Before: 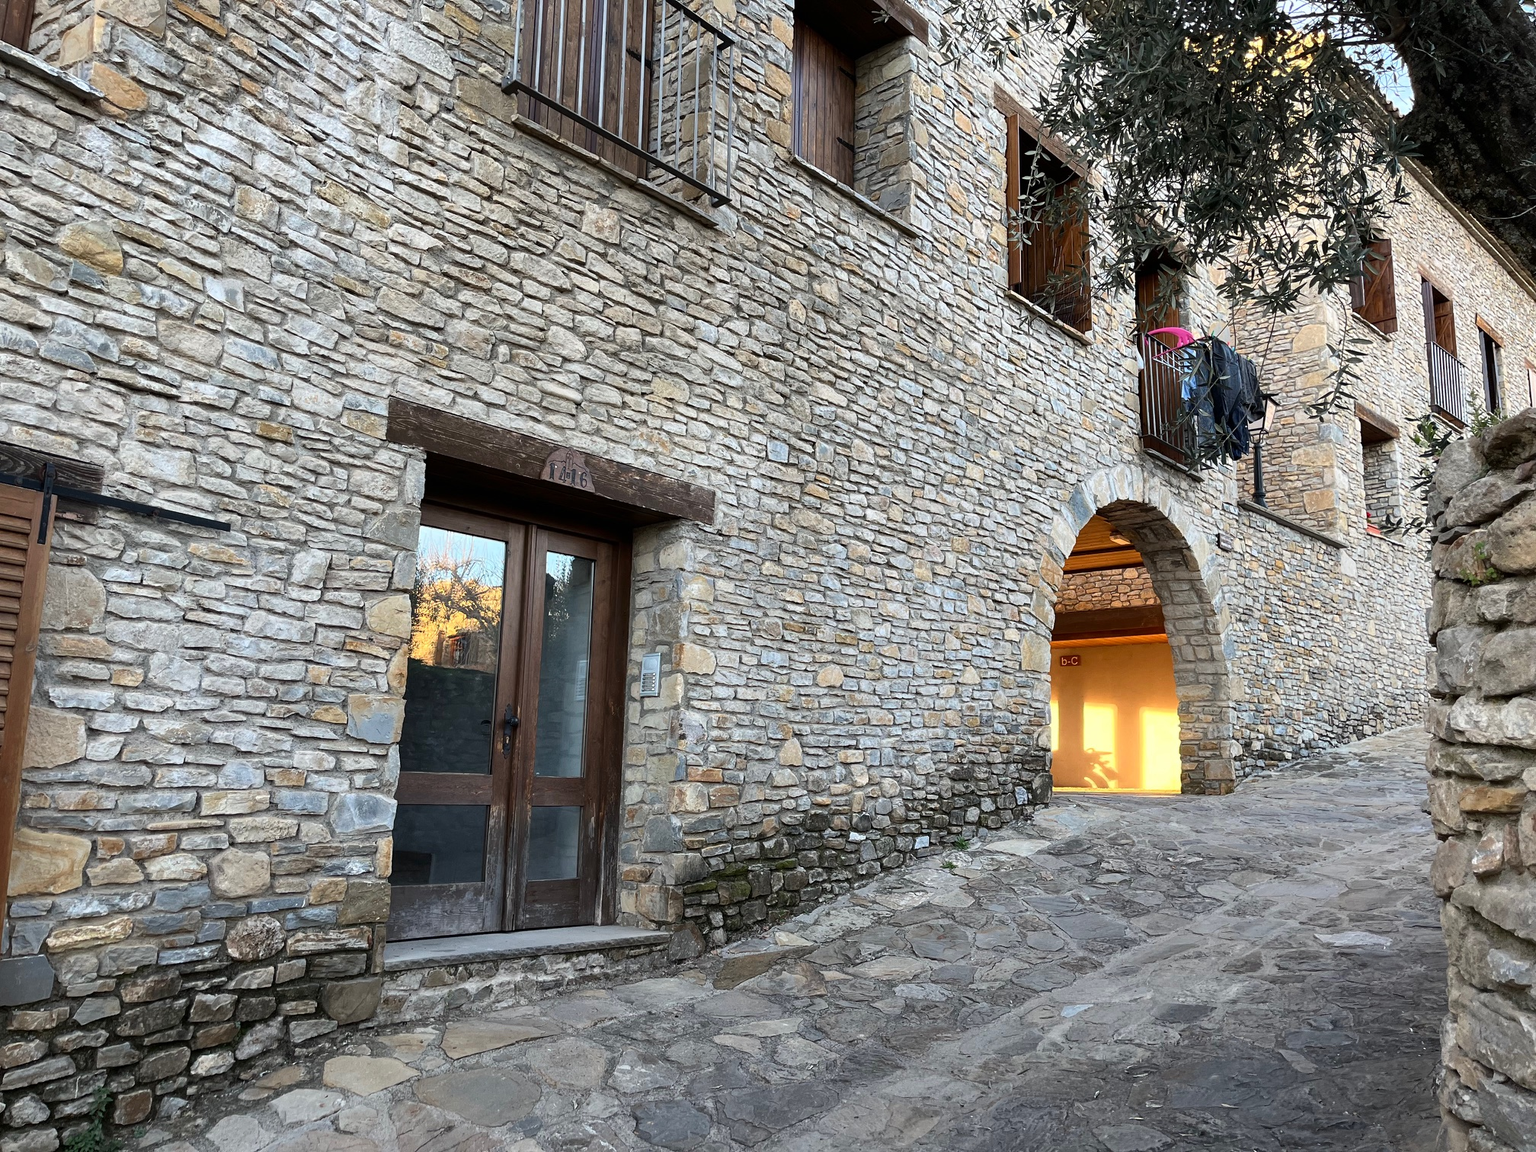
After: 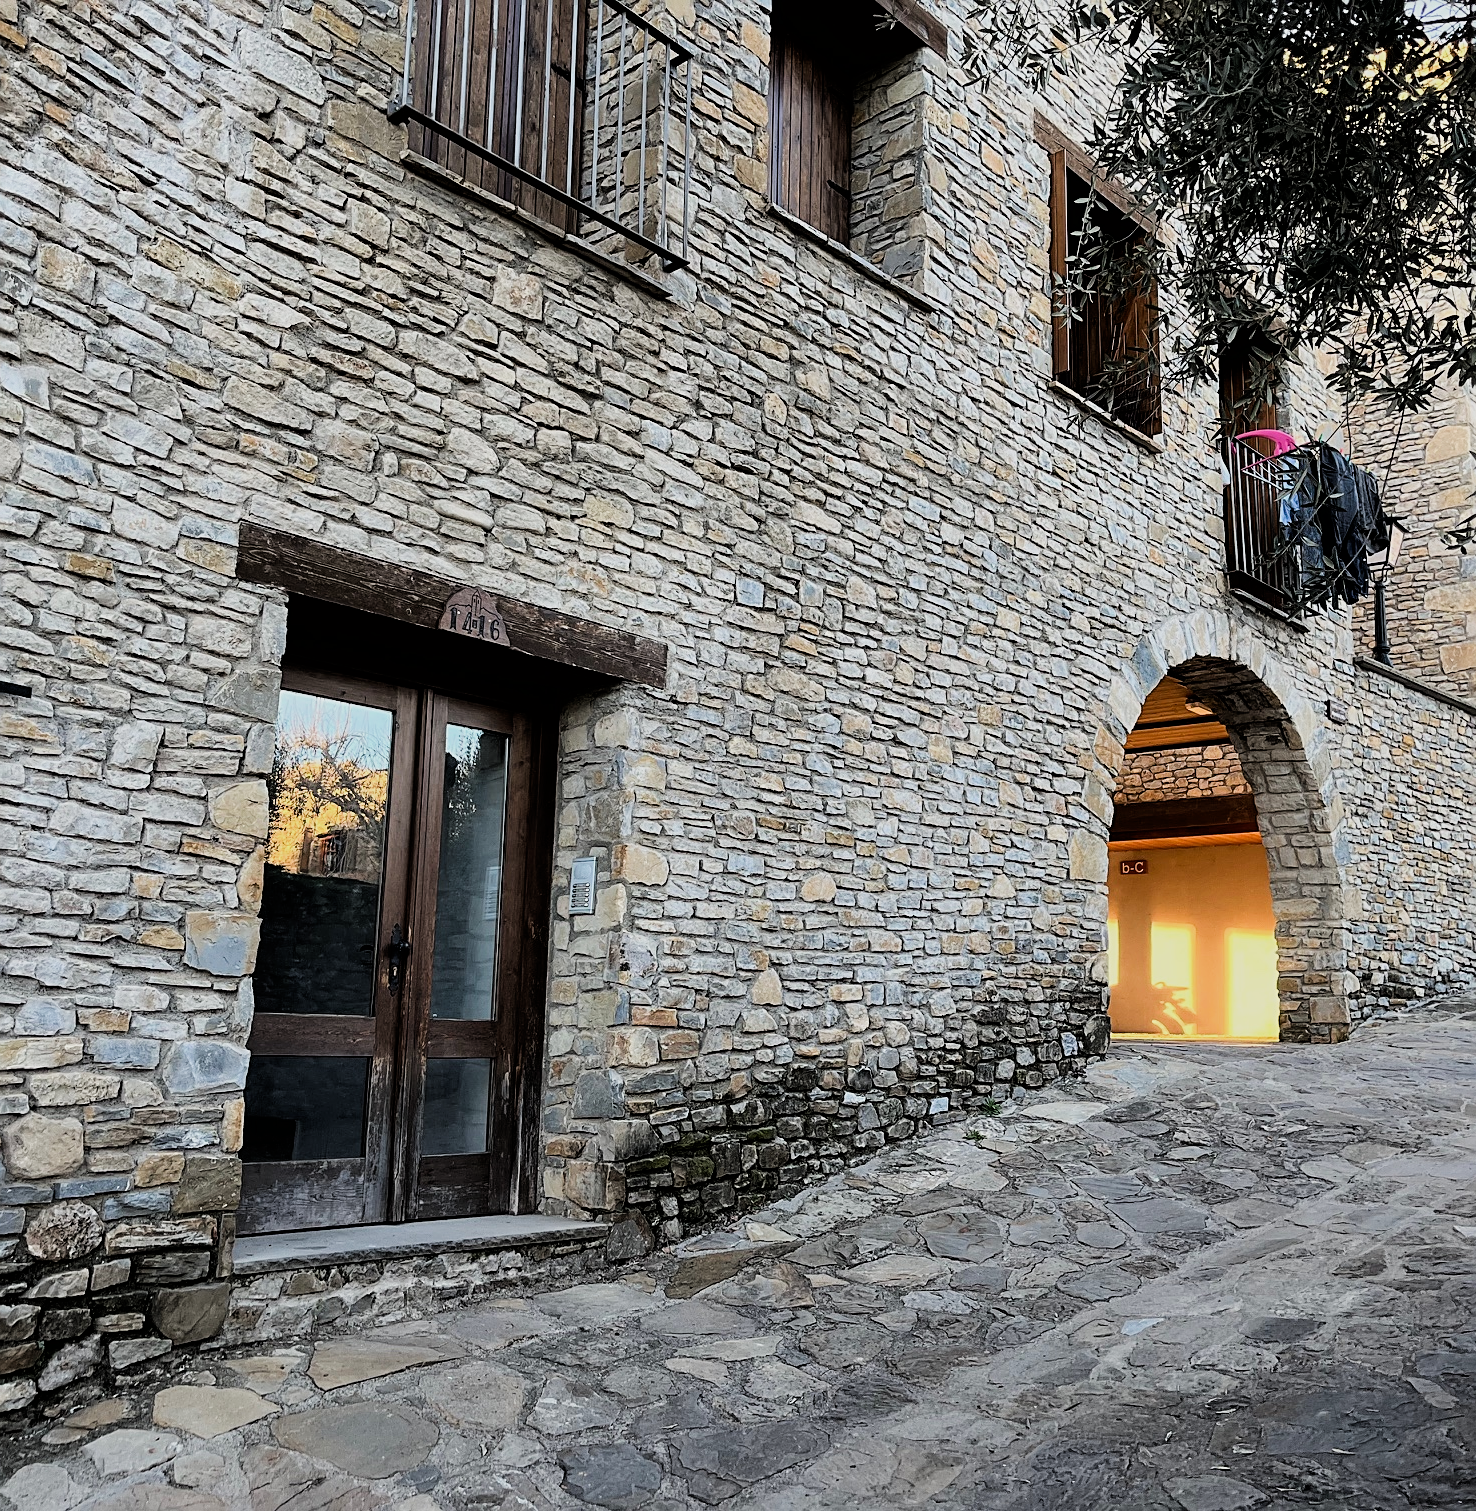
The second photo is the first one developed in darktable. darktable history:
color balance: contrast fulcrum 17.78%
filmic rgb: black relative exposure -5 EV, hardness 2.88, contrast 1.2
crop: left 13.443%, right 13.31%
sharpen: on, module defaults
